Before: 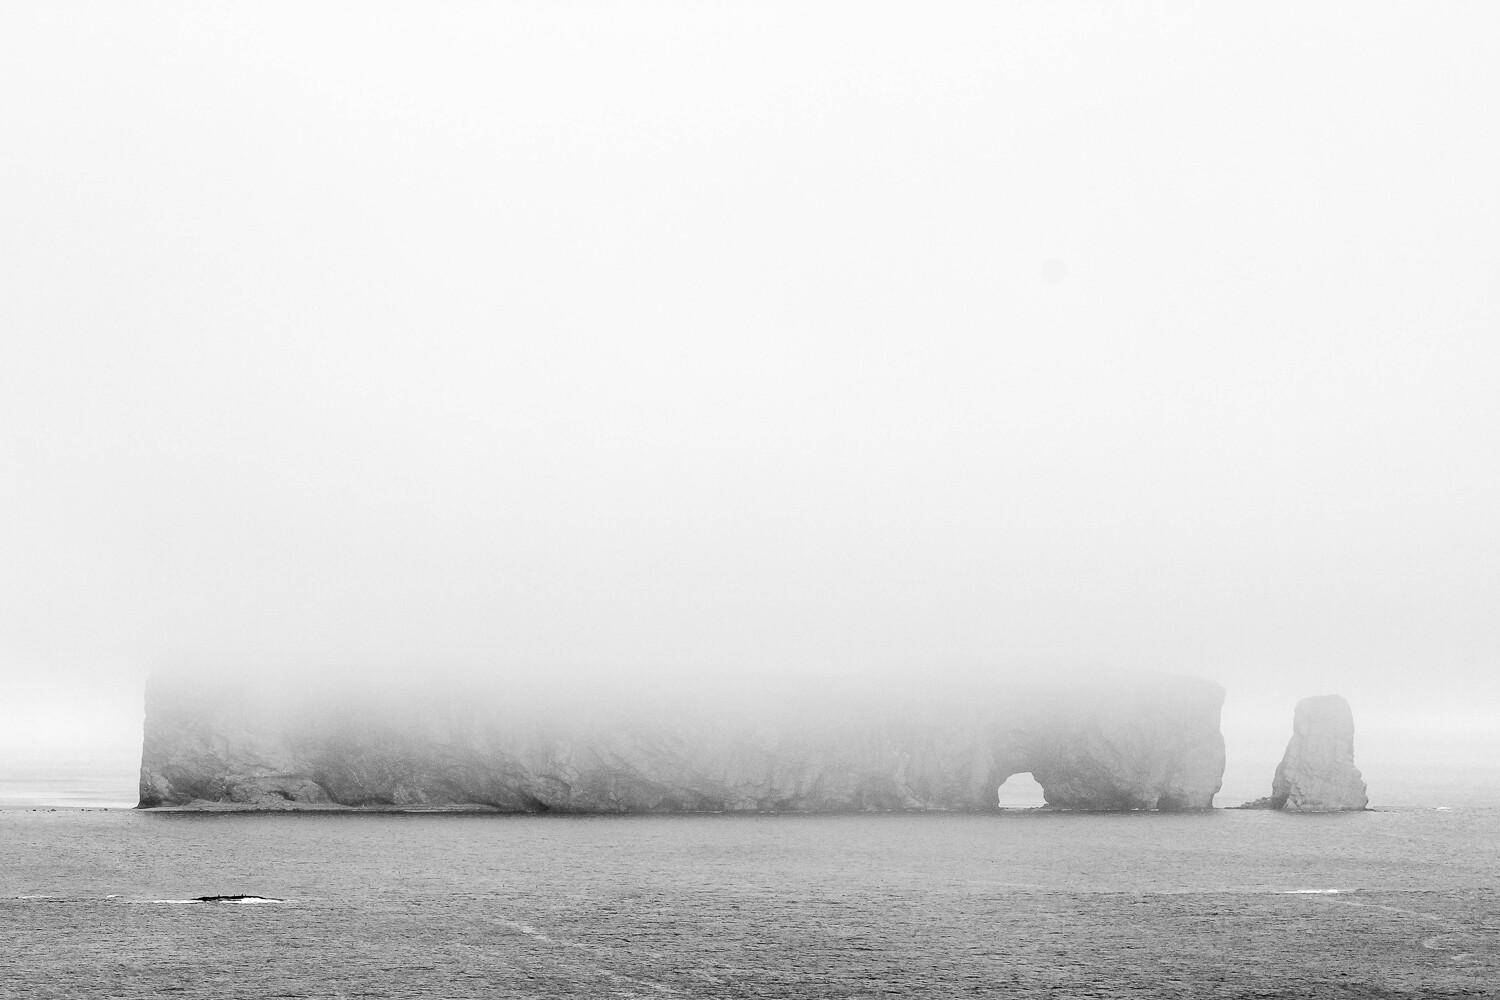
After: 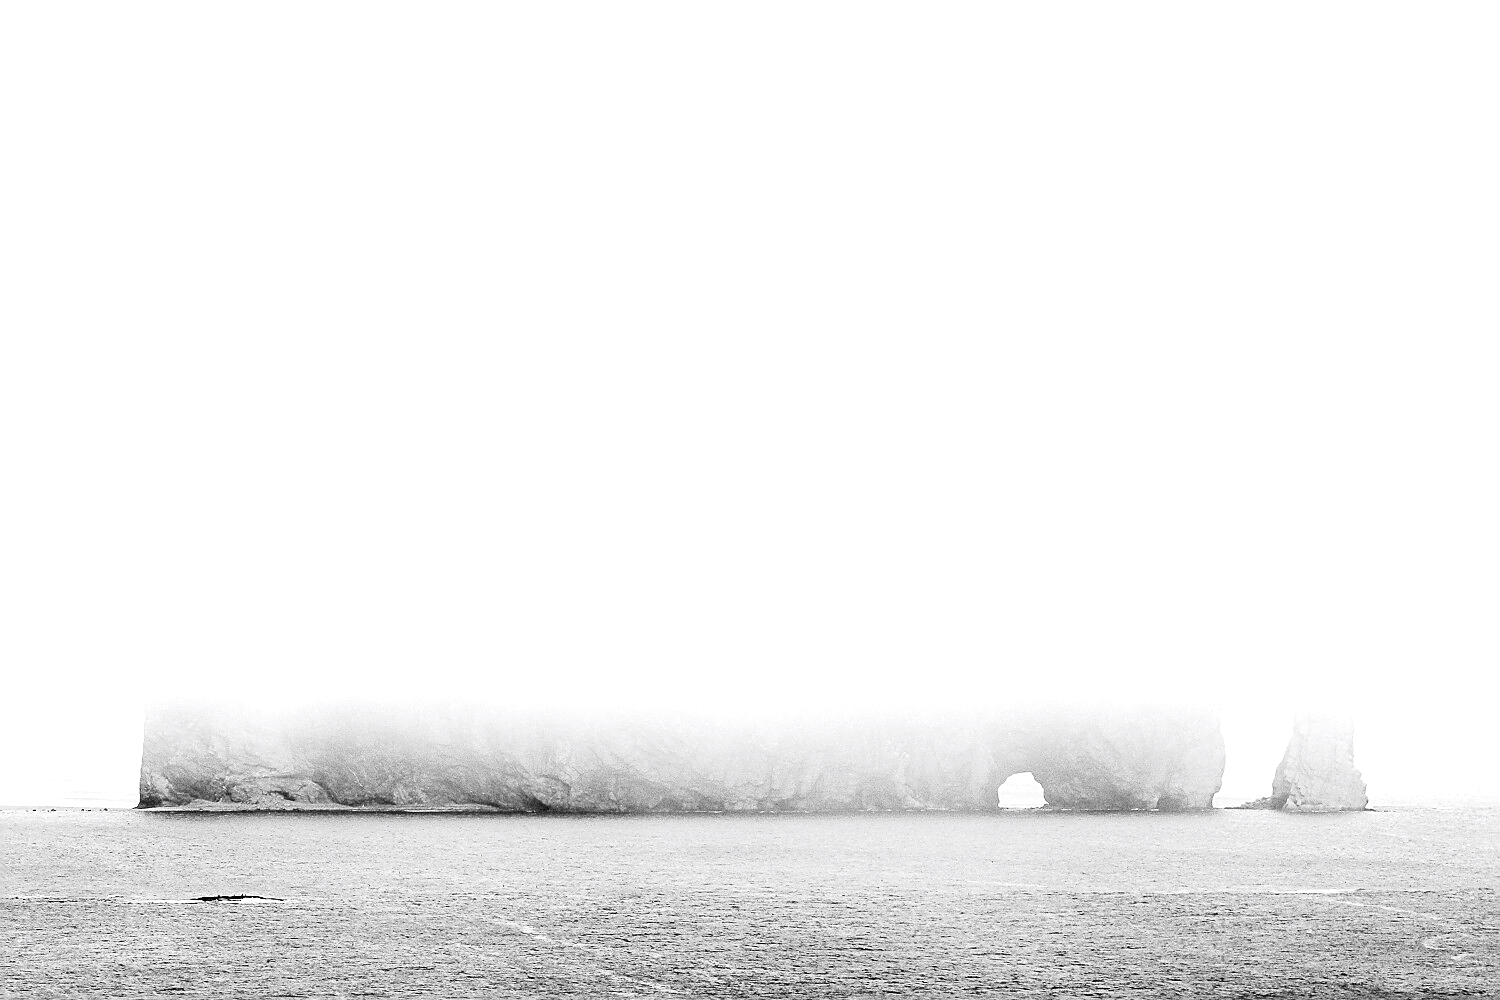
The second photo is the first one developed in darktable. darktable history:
tone curve: curves: ch0 [(0, 0) (0.126, 0.061) (0.338, 0.285) (0.494, 0.518) (0.703, 0.762) (1, 1)]; ch1 [(0, 0) (0.364, 0.322) (0.443, 0.441) (0.5, 0.501) (0.55, 0.578) (1, 1)]; ch2 [(0, 0) (0.44, 0.424) (0.501, 0.499) (0.557, 0.564) (0.613, 0.682) (0.707, 0.746) (1, 1)], color space Lab, independent channels, preserve colors none
sharpen: on, module defaults
exposure: exposure 0.6 EV, compensate highlight preservation false
